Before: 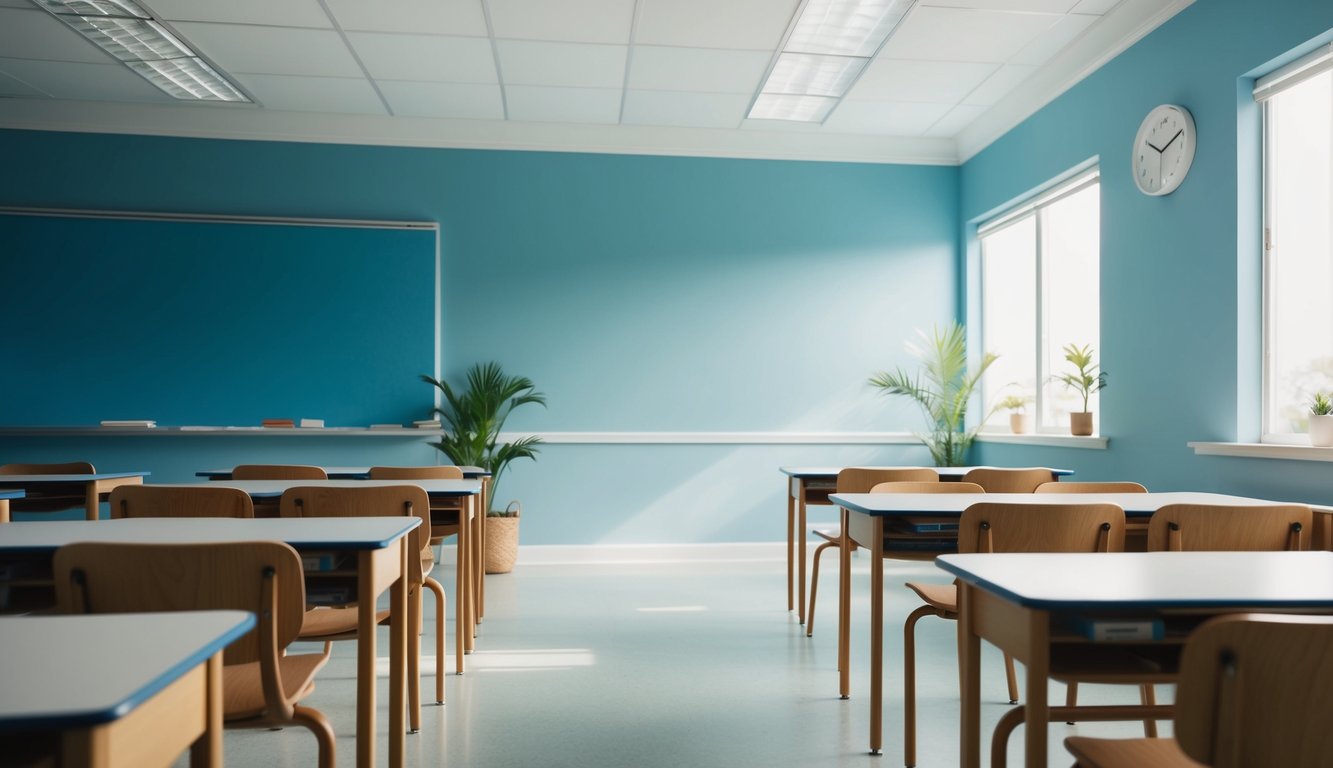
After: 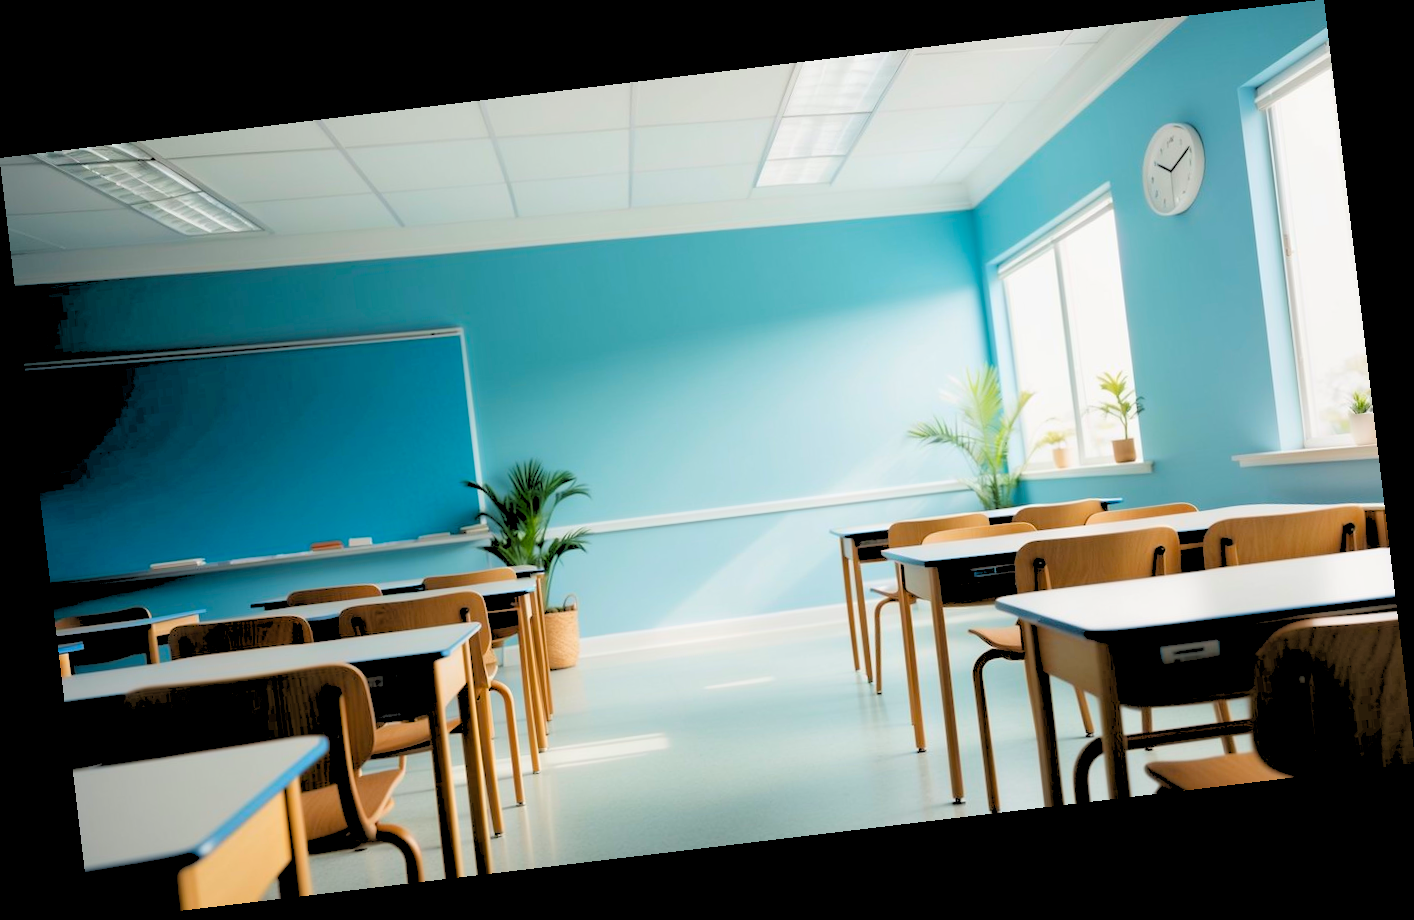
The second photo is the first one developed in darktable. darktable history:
rotate and perspective: rotation -6.83°, automatic cropping off
rgb levels: levels [[0.027, 0.429, 0.996], [0, 0.5, 1], [0, 0.5, 1]]
color balance rgb: perceptual saturation grading › global saturation 20%, global vibrance 20%
